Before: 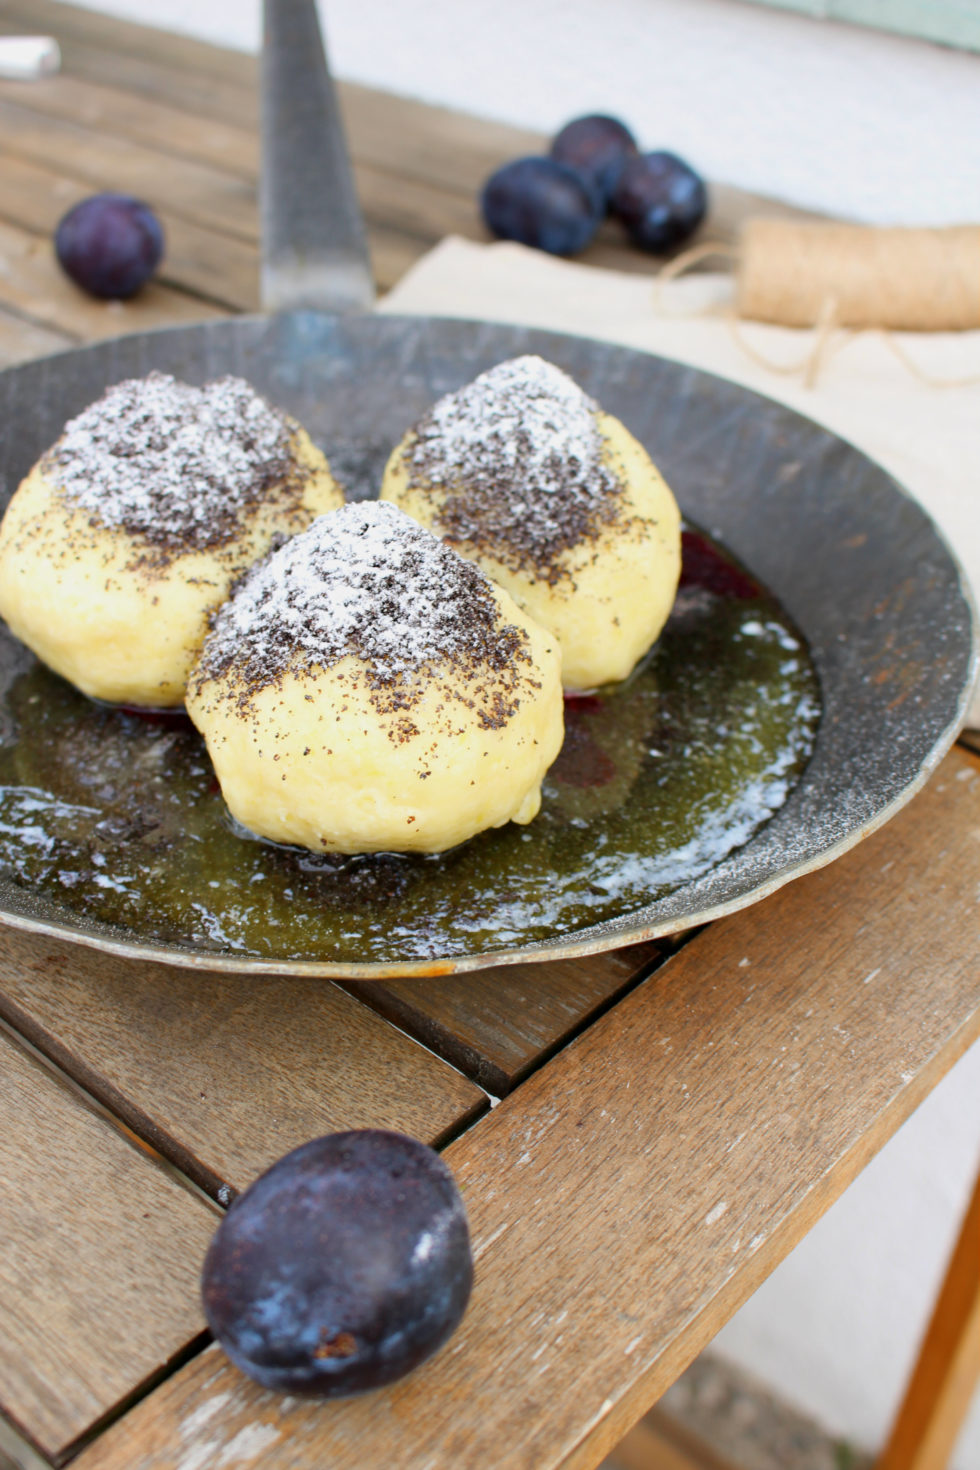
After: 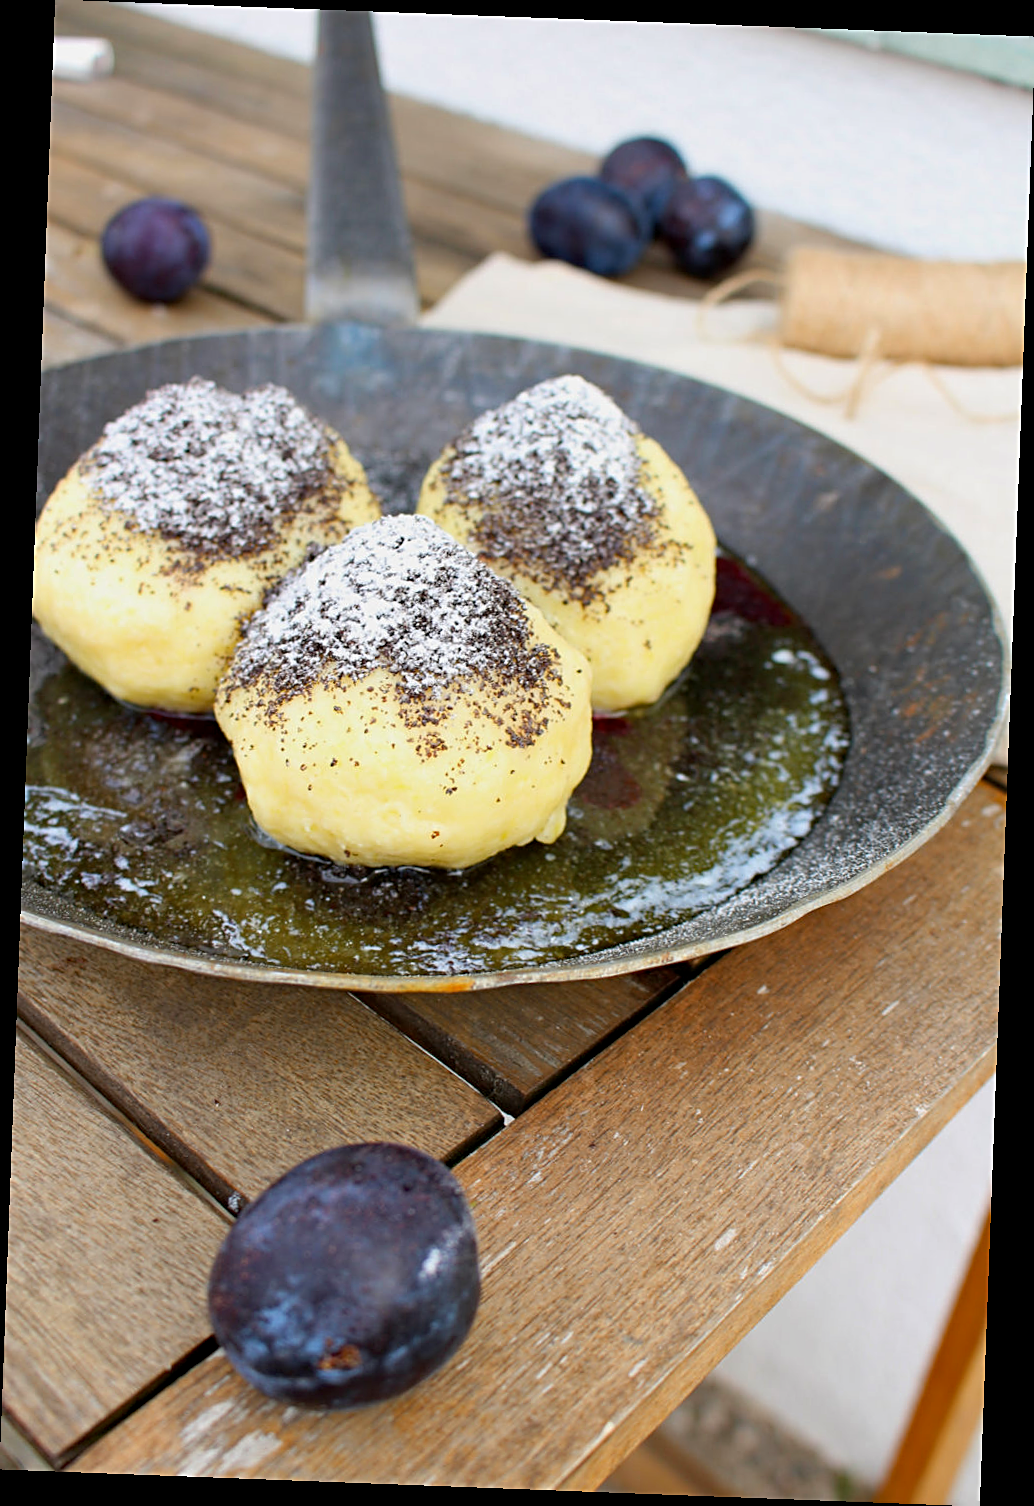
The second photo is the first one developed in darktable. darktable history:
sharpen: on, module defaults
tone equalizer: on, module defaults
rotate and perspective: rotation 2.17°, automatic cropping off
haze removal: compatibility mode true, adaptive false
